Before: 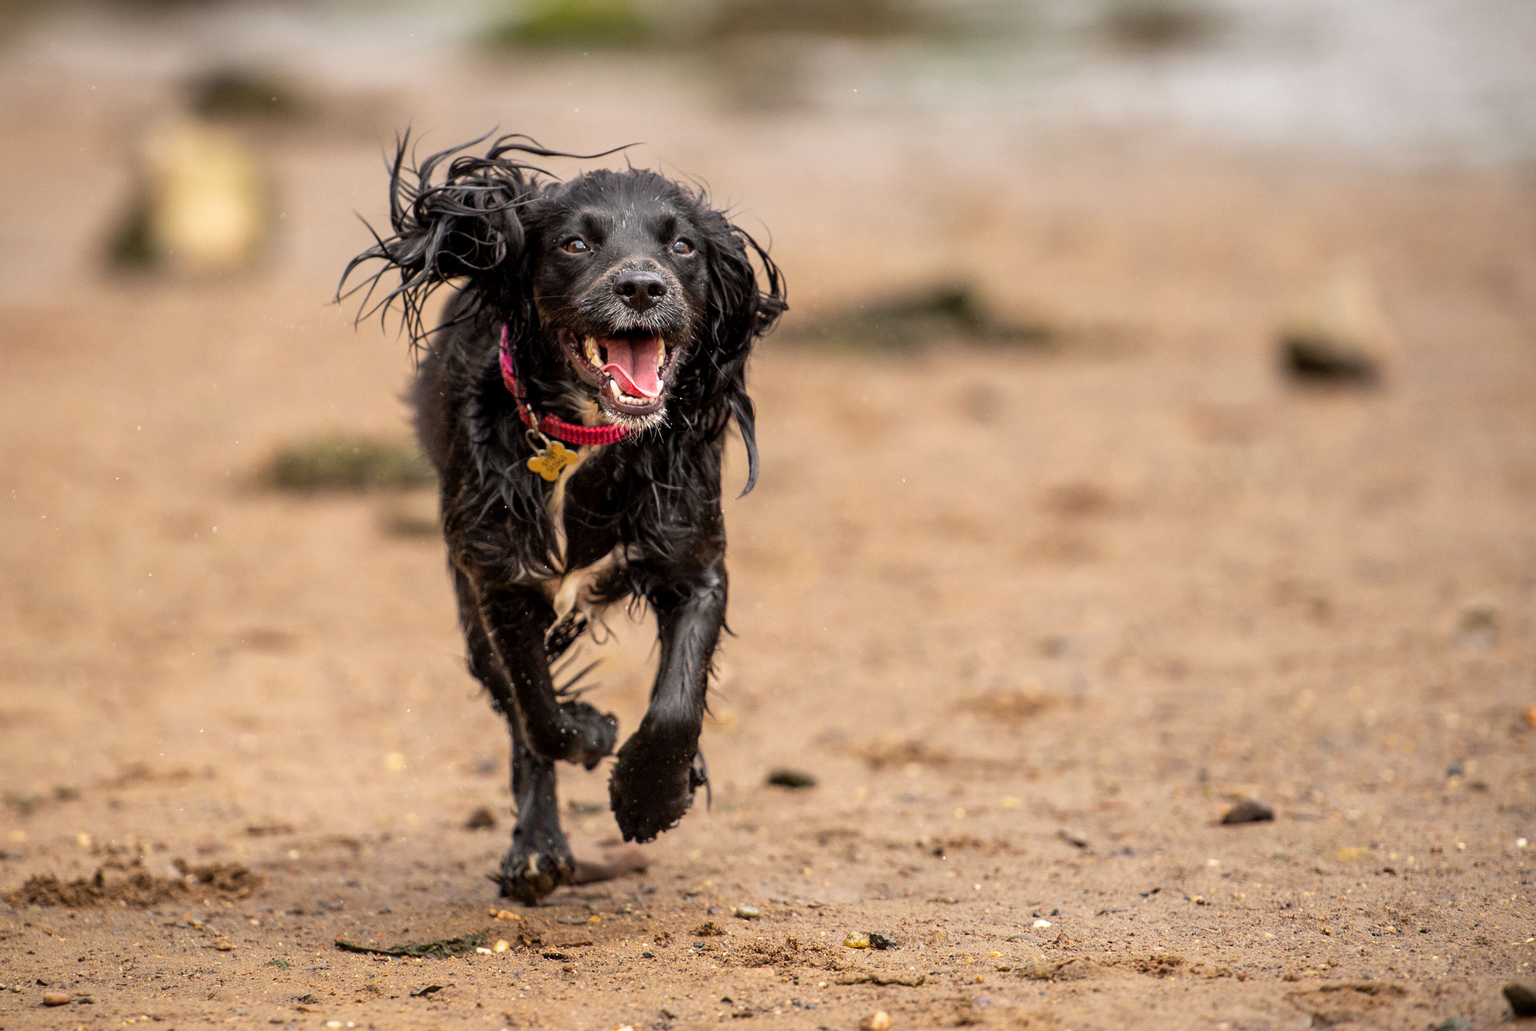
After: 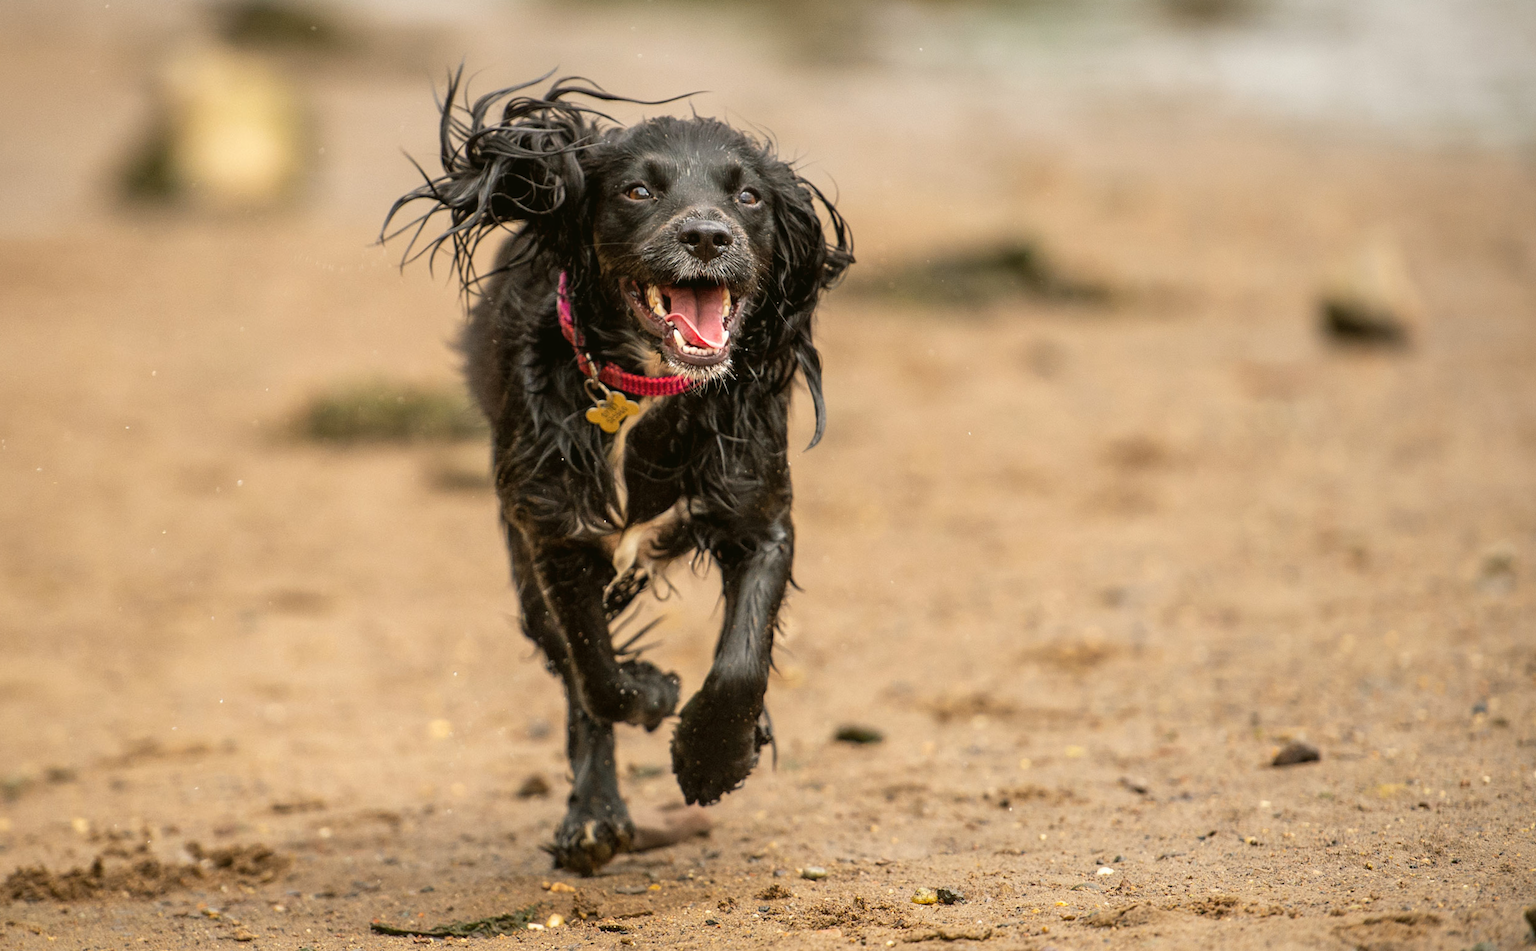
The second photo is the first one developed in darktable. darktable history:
rotate and perspective: rotation -0.013°, lens shift (vertical) -0.027, lens shift (horizontal) 0.178, crop left 0.016, crop right 0.989, crop top 0.082, crop bottom 0.918
exposure: exposure 0.127 EV, compensate highlight preservation false
color balance: mode lift, gamma, gain (sRGB), lift [1.04, 1, 1, 0.97], gamma [1.01, 1, 1, 0.97], gain [0.96, 1, 1, 0.97]
